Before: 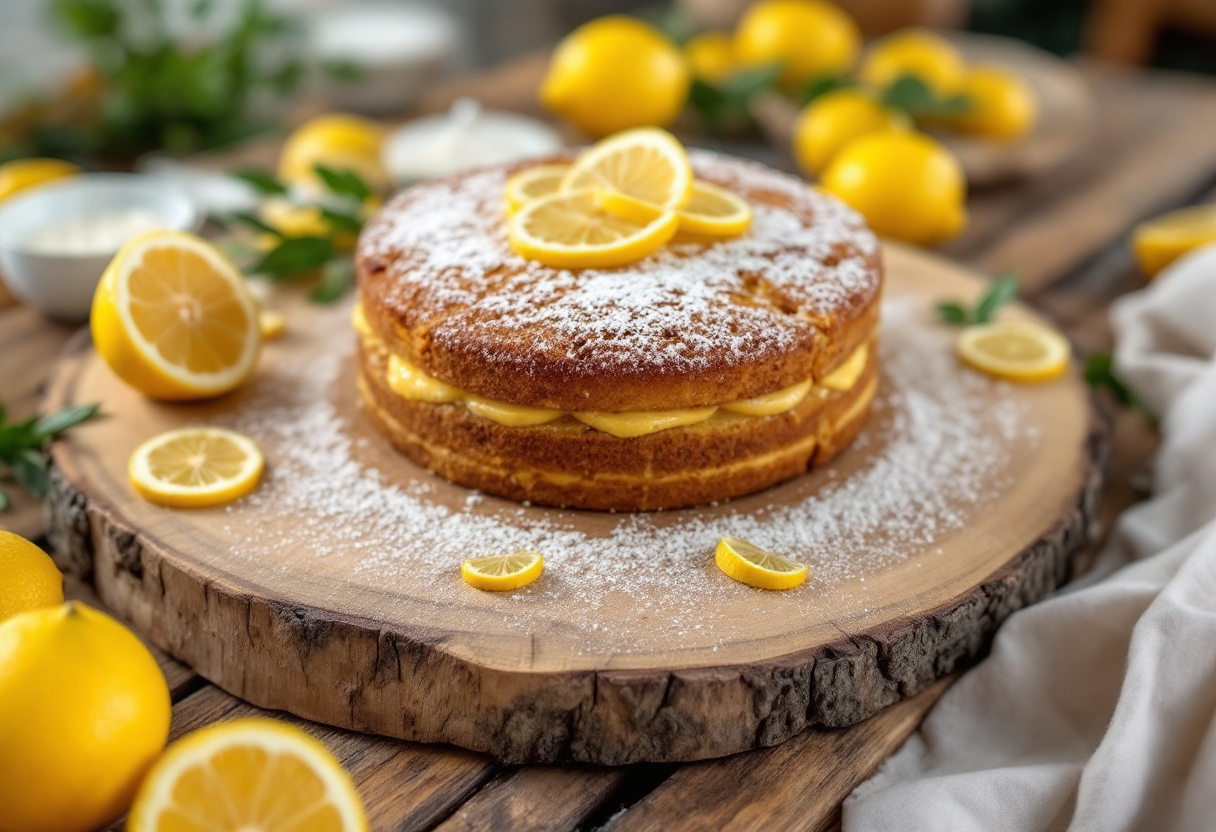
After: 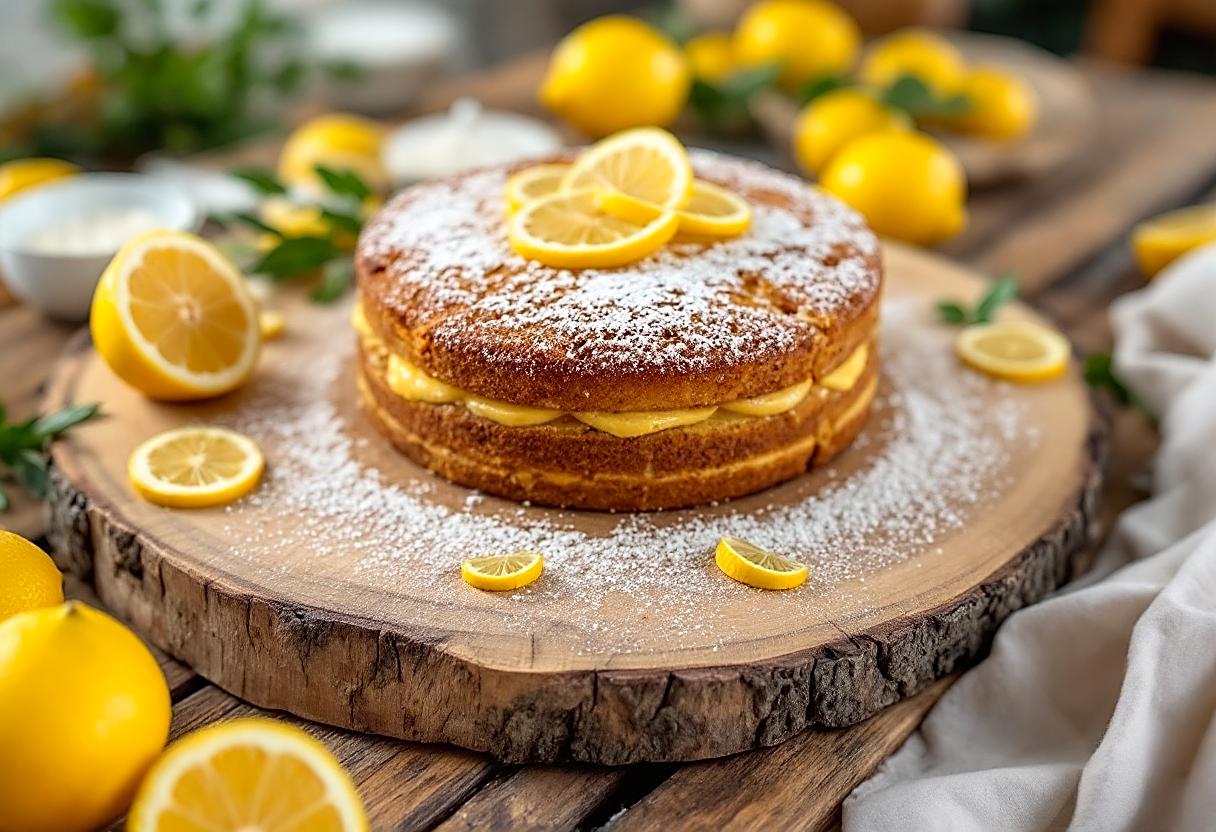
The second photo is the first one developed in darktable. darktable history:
sharpen: amount 1
contrast brightness saturation: contrast 0.1, brightness 0.03, saturation 0.09
